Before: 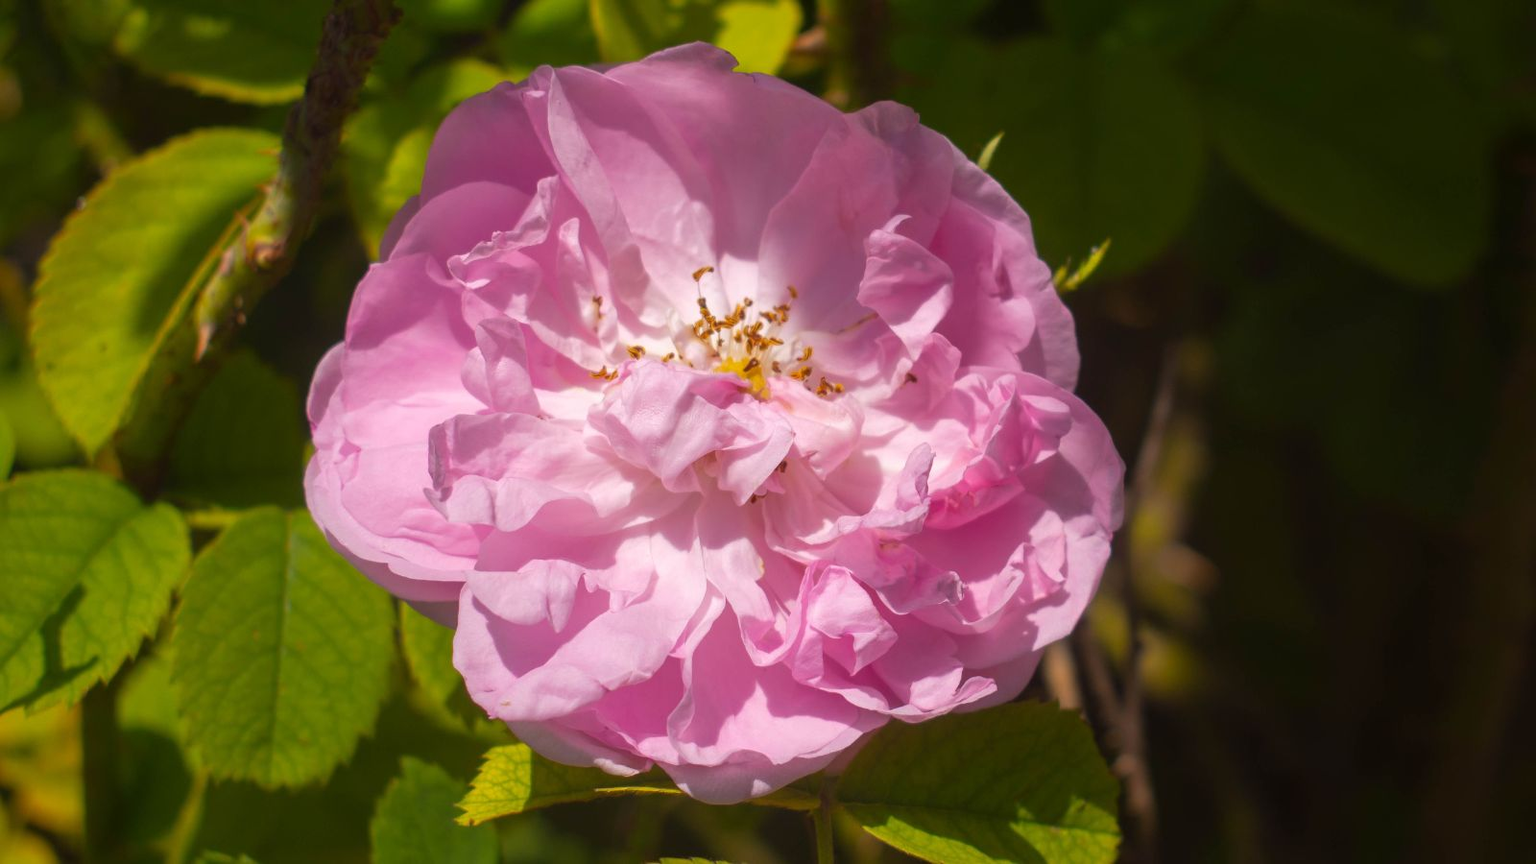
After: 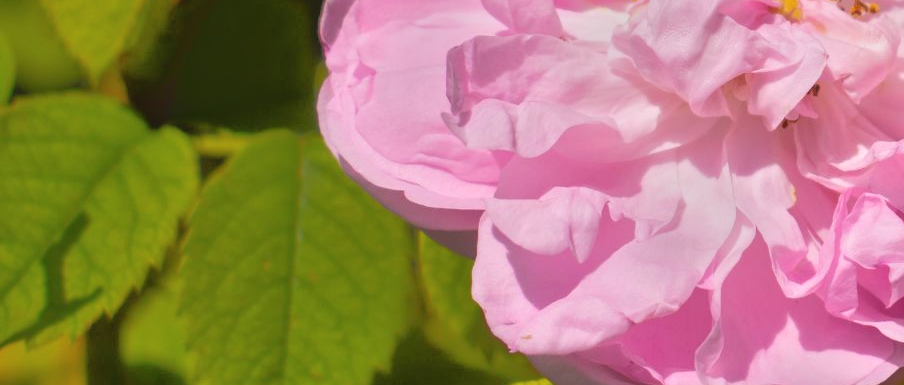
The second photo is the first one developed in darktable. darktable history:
tone equalizer: -7 EV -0.603 EV, -6 EV 0.981 EV, -5 EV -0.475 EV, -4 EV 0.453 EV, -3 EV 0.432 EV, -2 EV 0.156 EV, -1 EV -0.138 EV, +0 EV -0.417 EV
contrast brightness saturation: contrast 0.051, brightness 0.06, saturation 0.013
crop: top 44.059%, right 43.46%, bottom 13.091%
